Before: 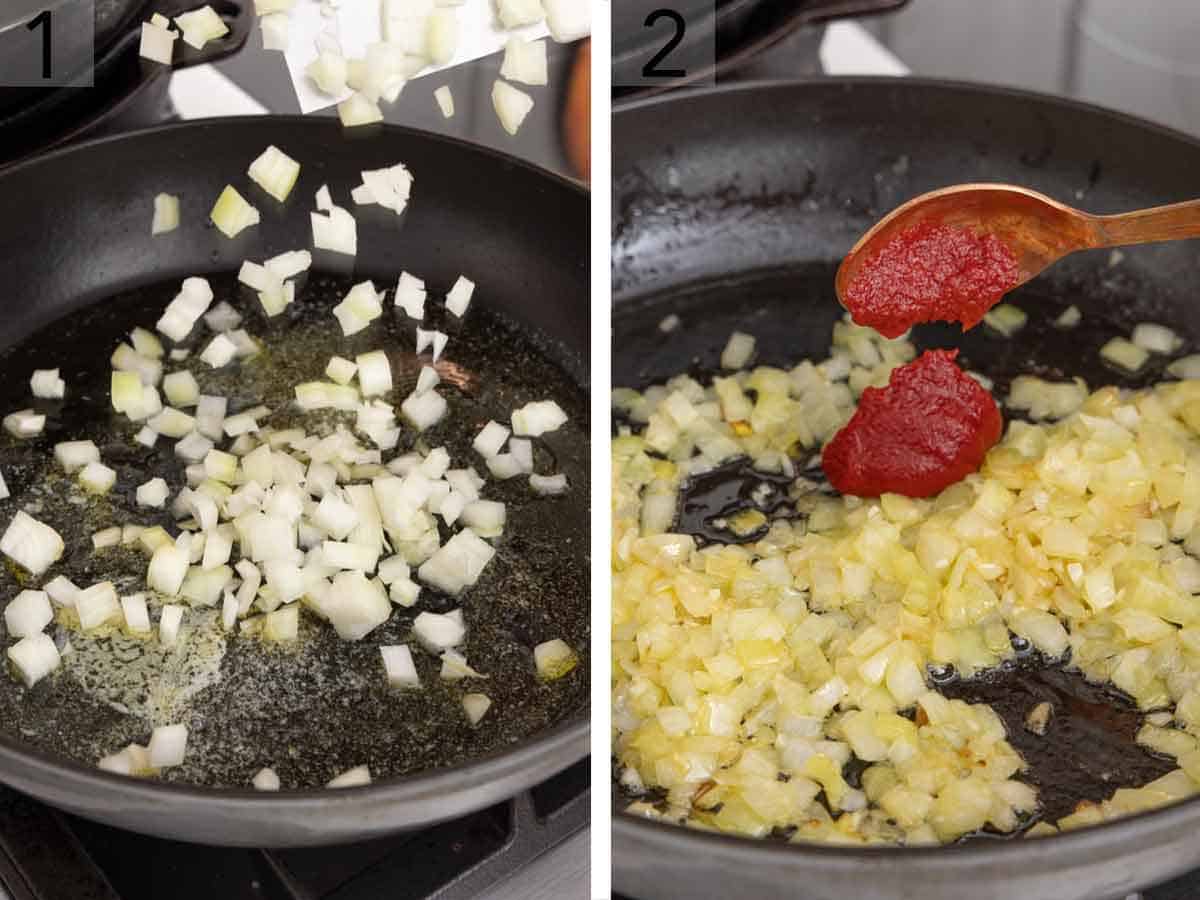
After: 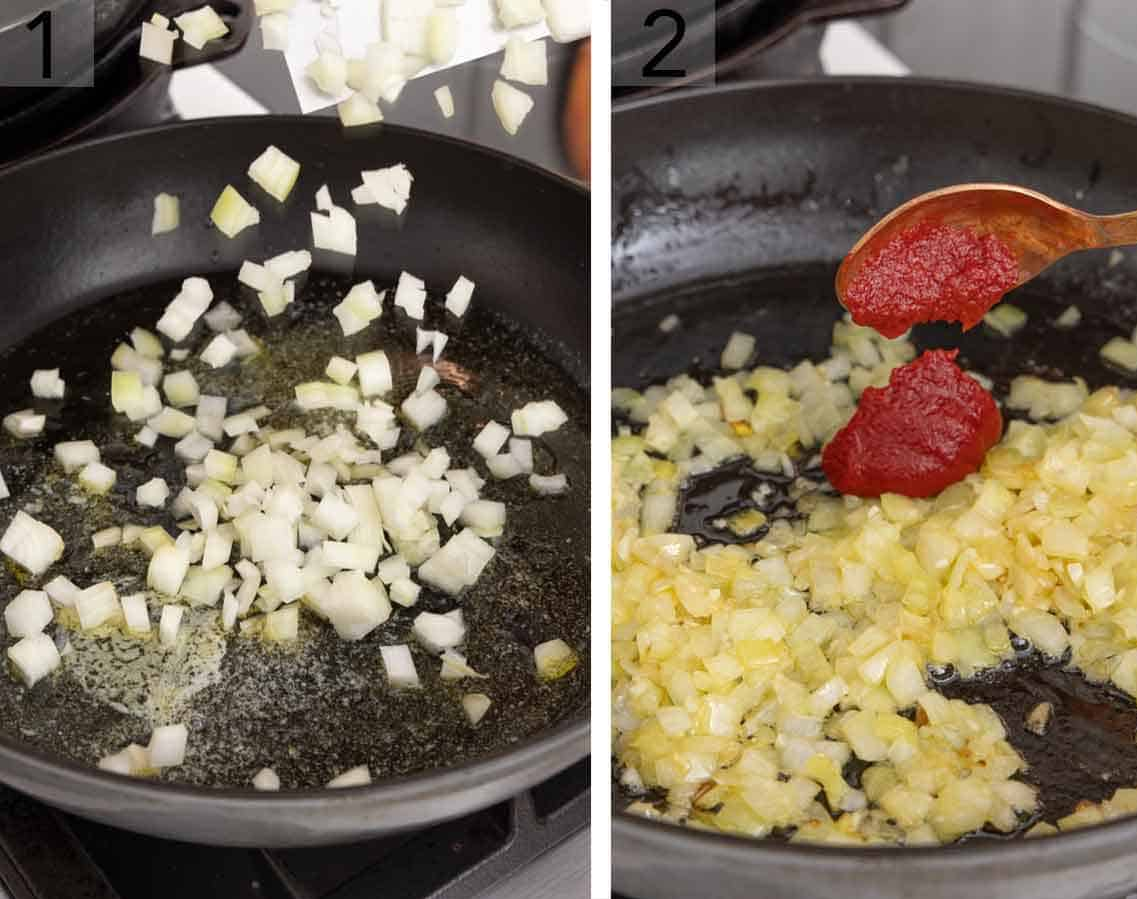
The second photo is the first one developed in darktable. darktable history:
crop and rotate: left 0%, right 5.232%
